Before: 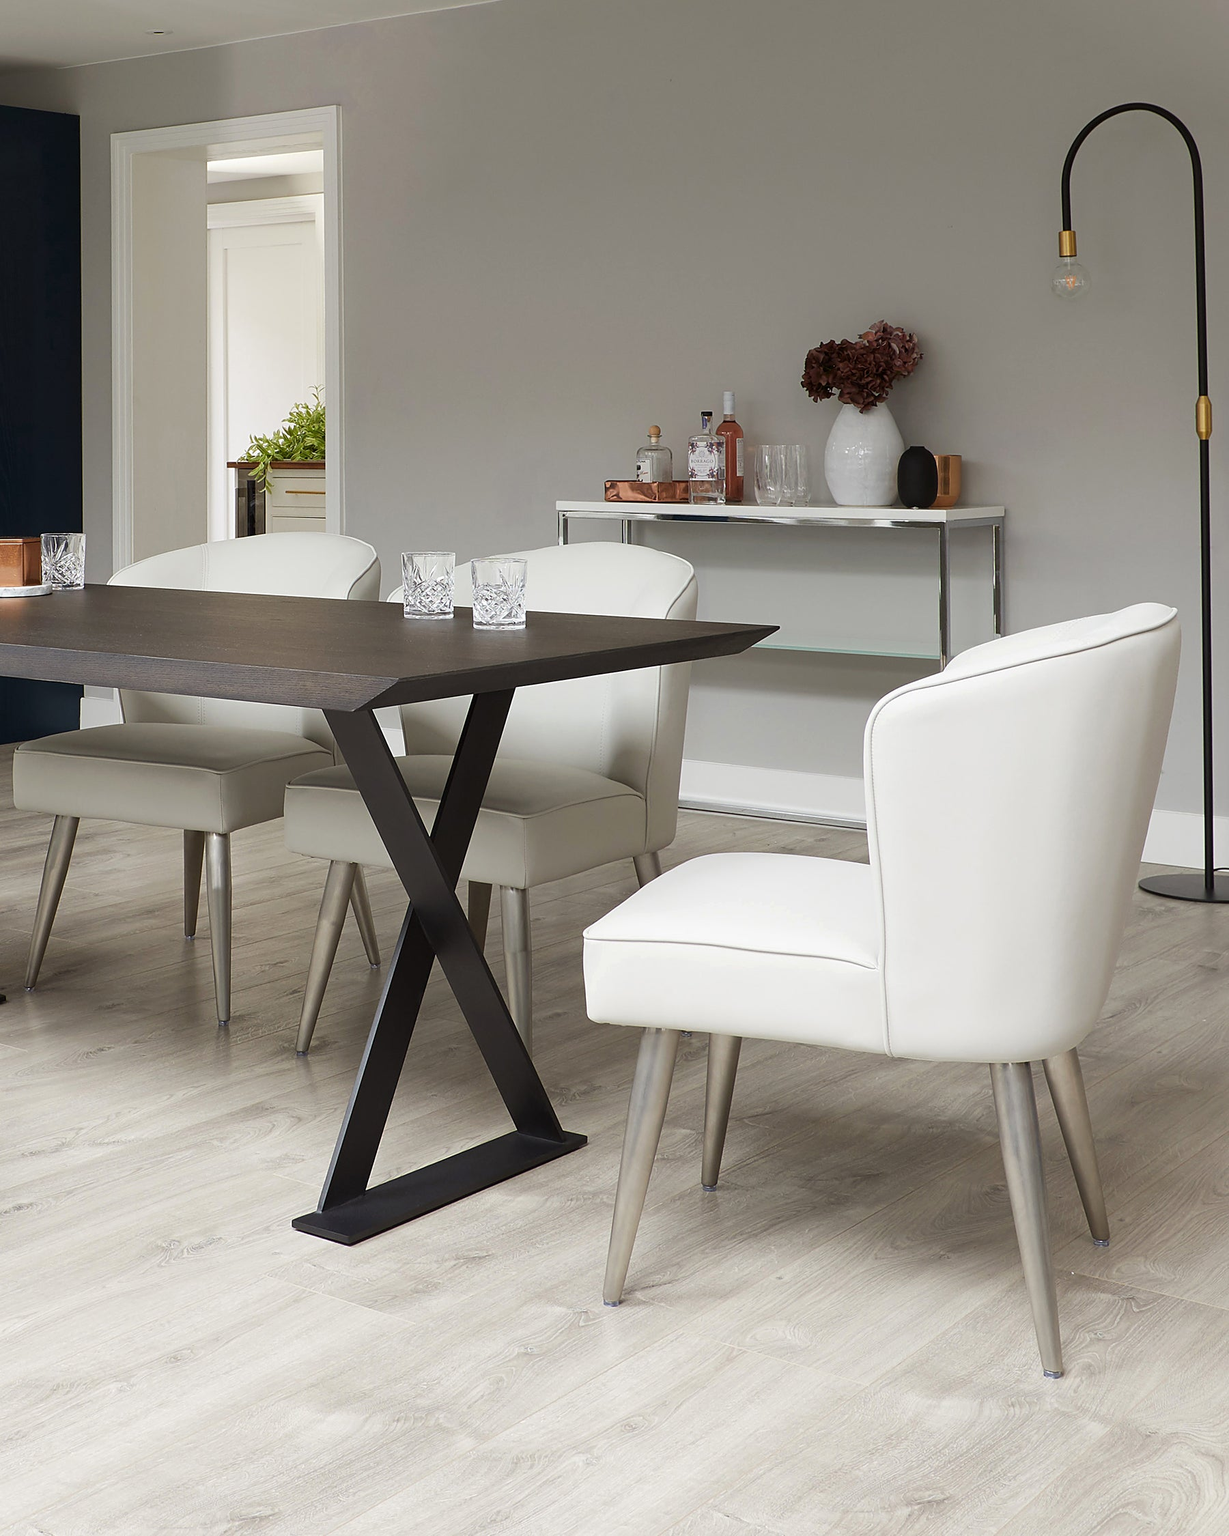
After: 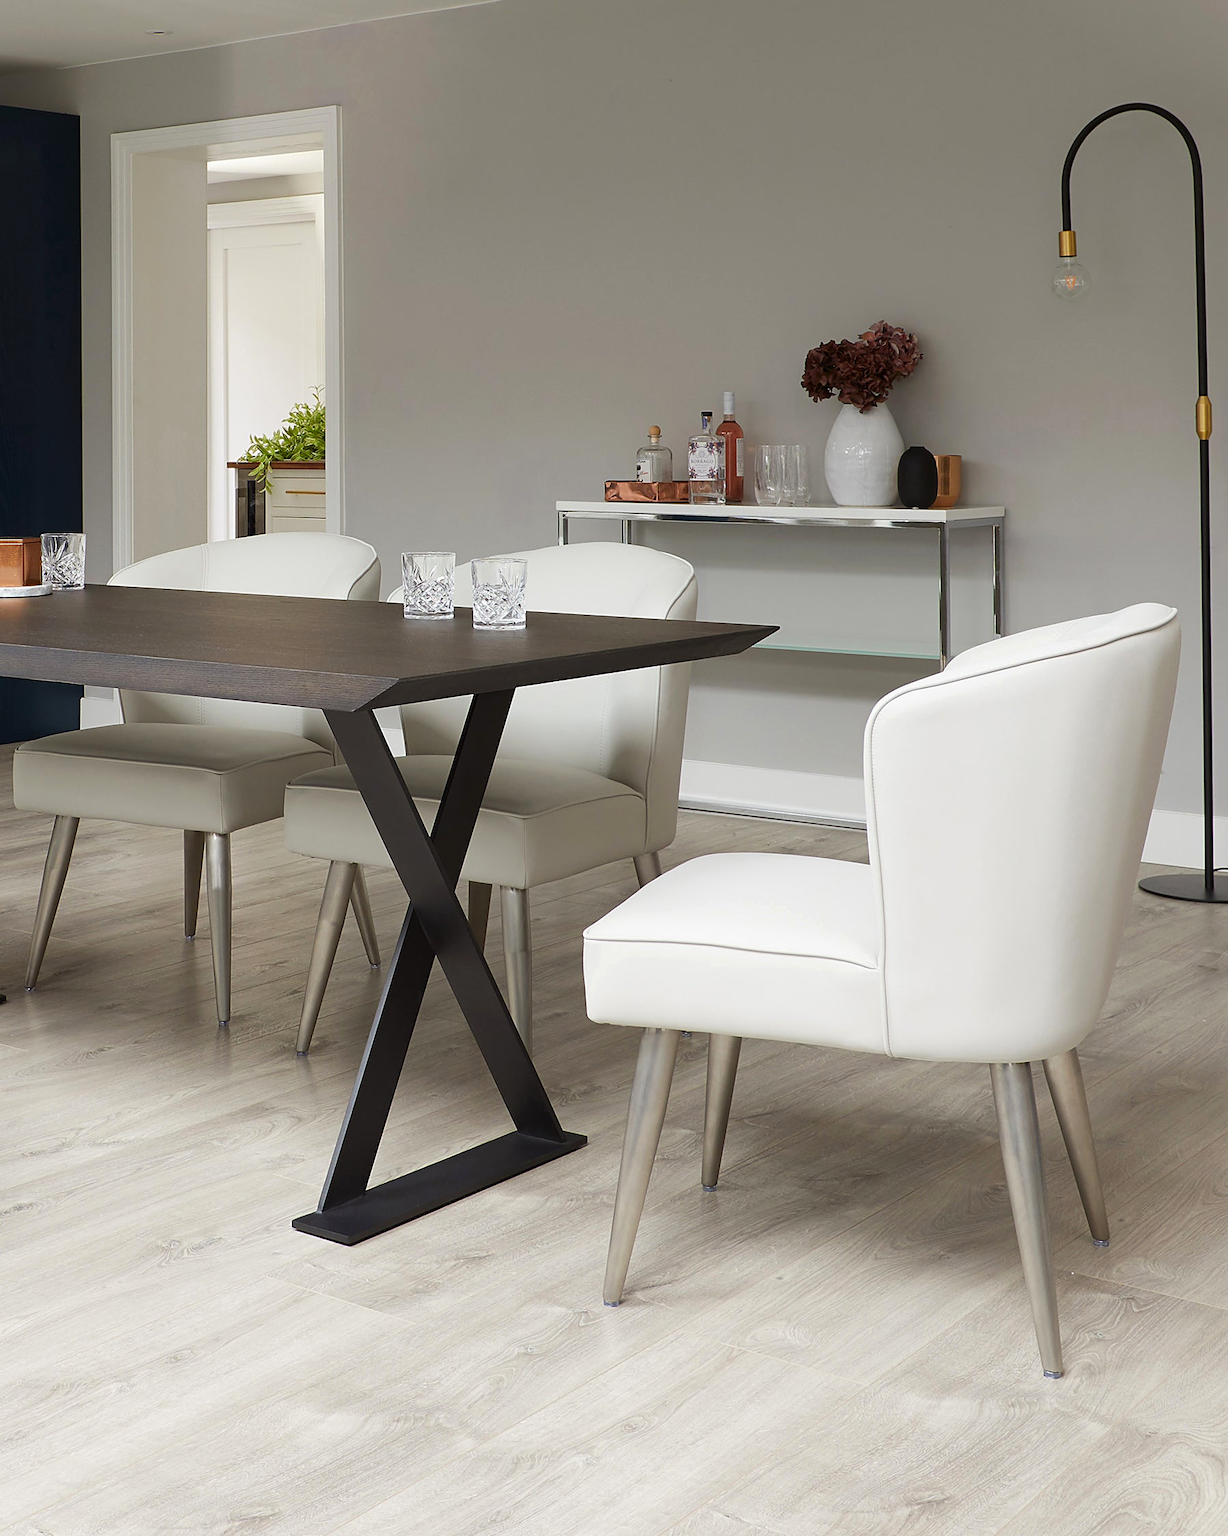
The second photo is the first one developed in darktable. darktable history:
color correction: saturation 1.1
white balance: emerald 1
